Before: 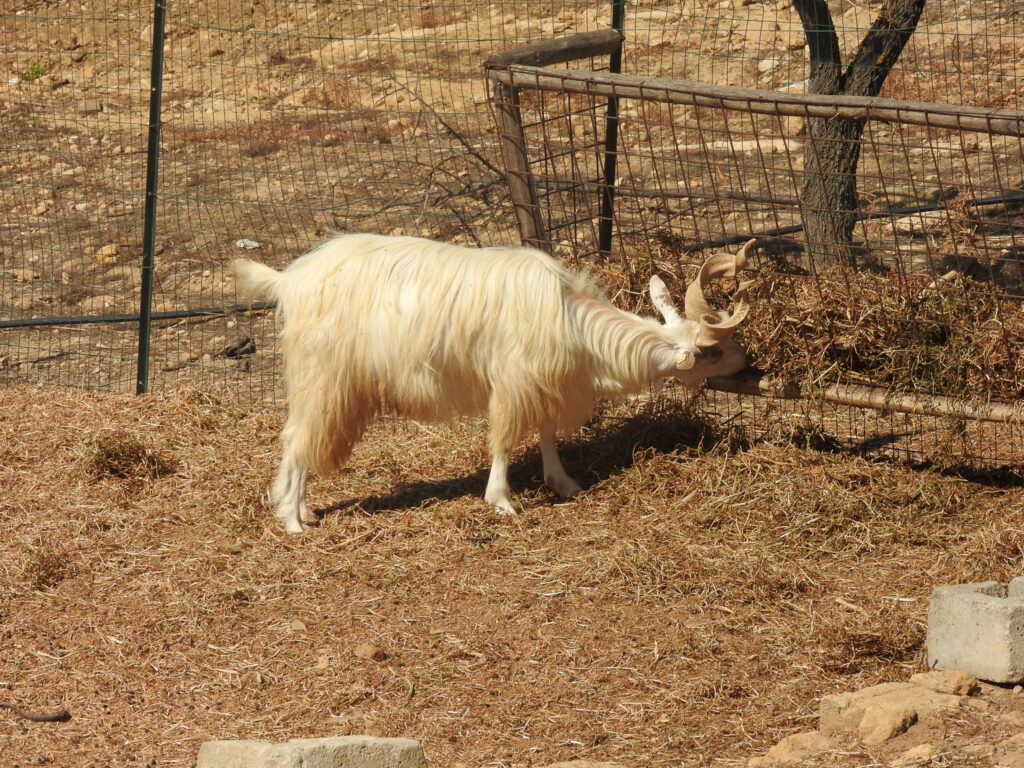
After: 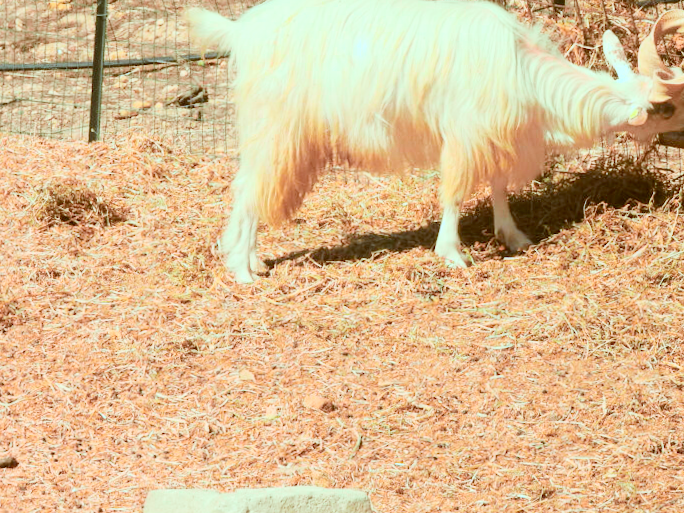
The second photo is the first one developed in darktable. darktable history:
contrast brightness saturation: contrast 0.15, brightness 0.05
color correction: highlights a* -14.62, highlights b* -16.22, shadows a* 10.12, shadows b* 29.4
global tonemap: drago (0.7, 100)
exposure: black level correction 0.001, exposure 0.5 EV, compensate exposure bias true, compensate highlight preservation false
crop and rotate: angle -0.82°, left 3.85%, top 31.828%, right 27.992%
tone curve: curves: ch0 [(0, 0.003) (0.056, 0.041) (0.211, 0.187) (0.482, 0.519) (0.836, 0.864) (0.997, 0.984)]; ch1 [(0, 0) (0.276, 0.206) (0.393, 0.364) (0.482, 0.471) (0.506, 0.5) (0.523, 0.523) (0.572, 0.604) (0.635, 0.665) (0.695, 0.759) (1, 1)]; ch2 [(0, 0) (0.438, 0.456) (0.473, 0.47) (0.503, 0.503) (0.536, 0.527) (0.562, 0.584) (0.612, 0.61) (0.679, 0.72) (1, 1)], color space Lab, independent channels, preserve colors none
